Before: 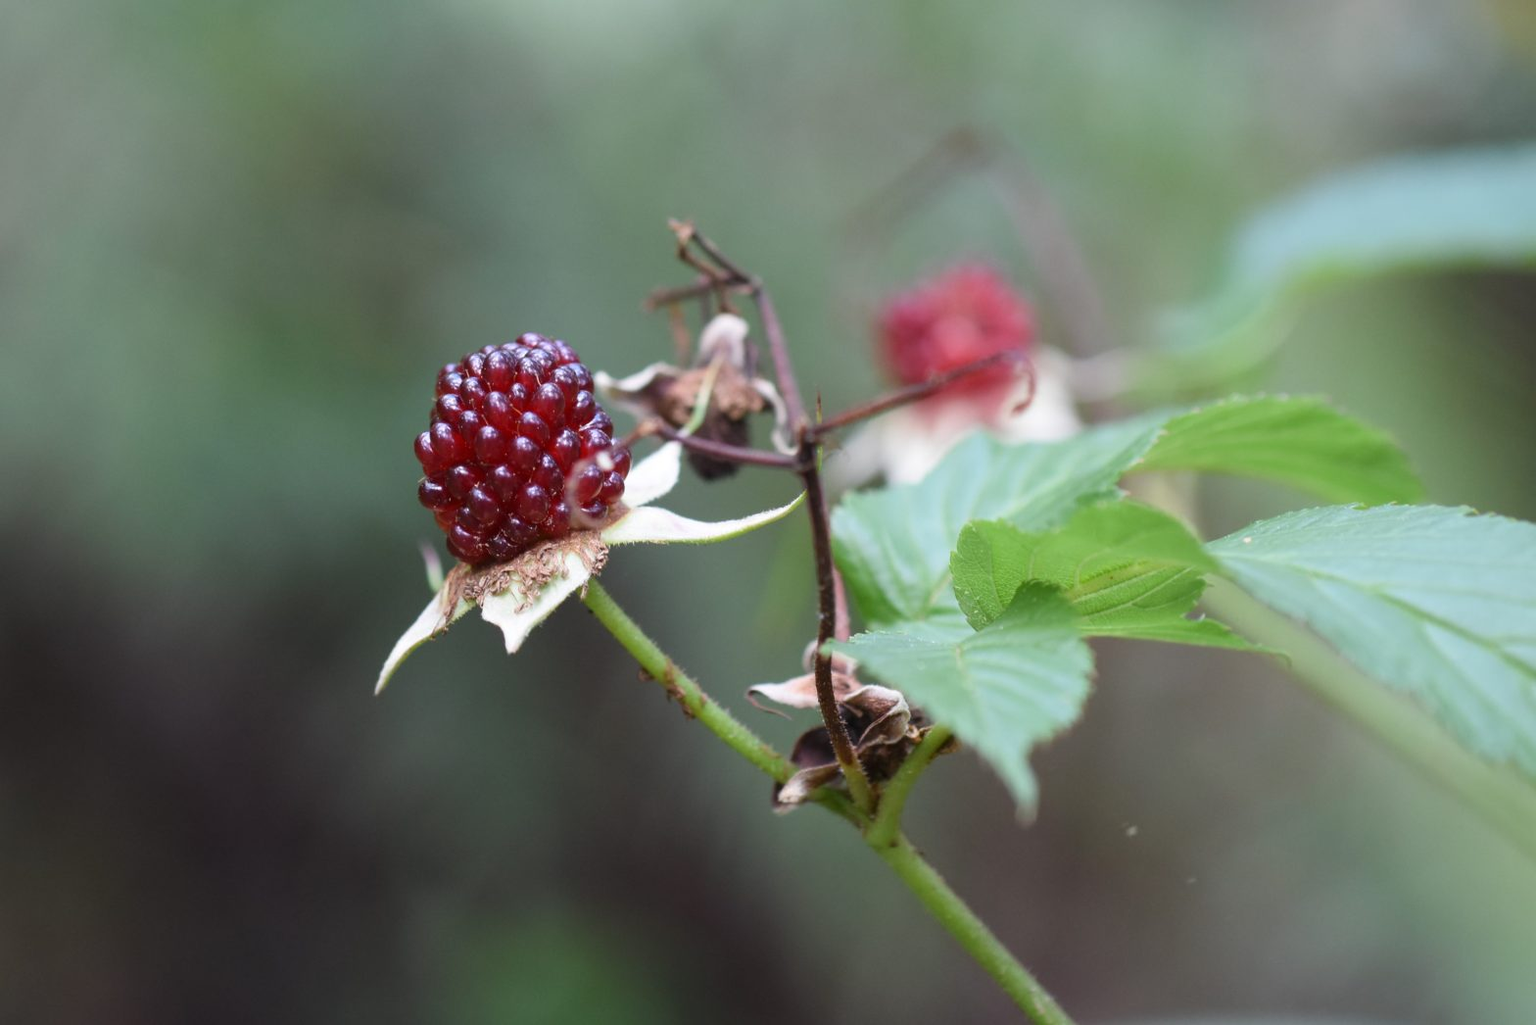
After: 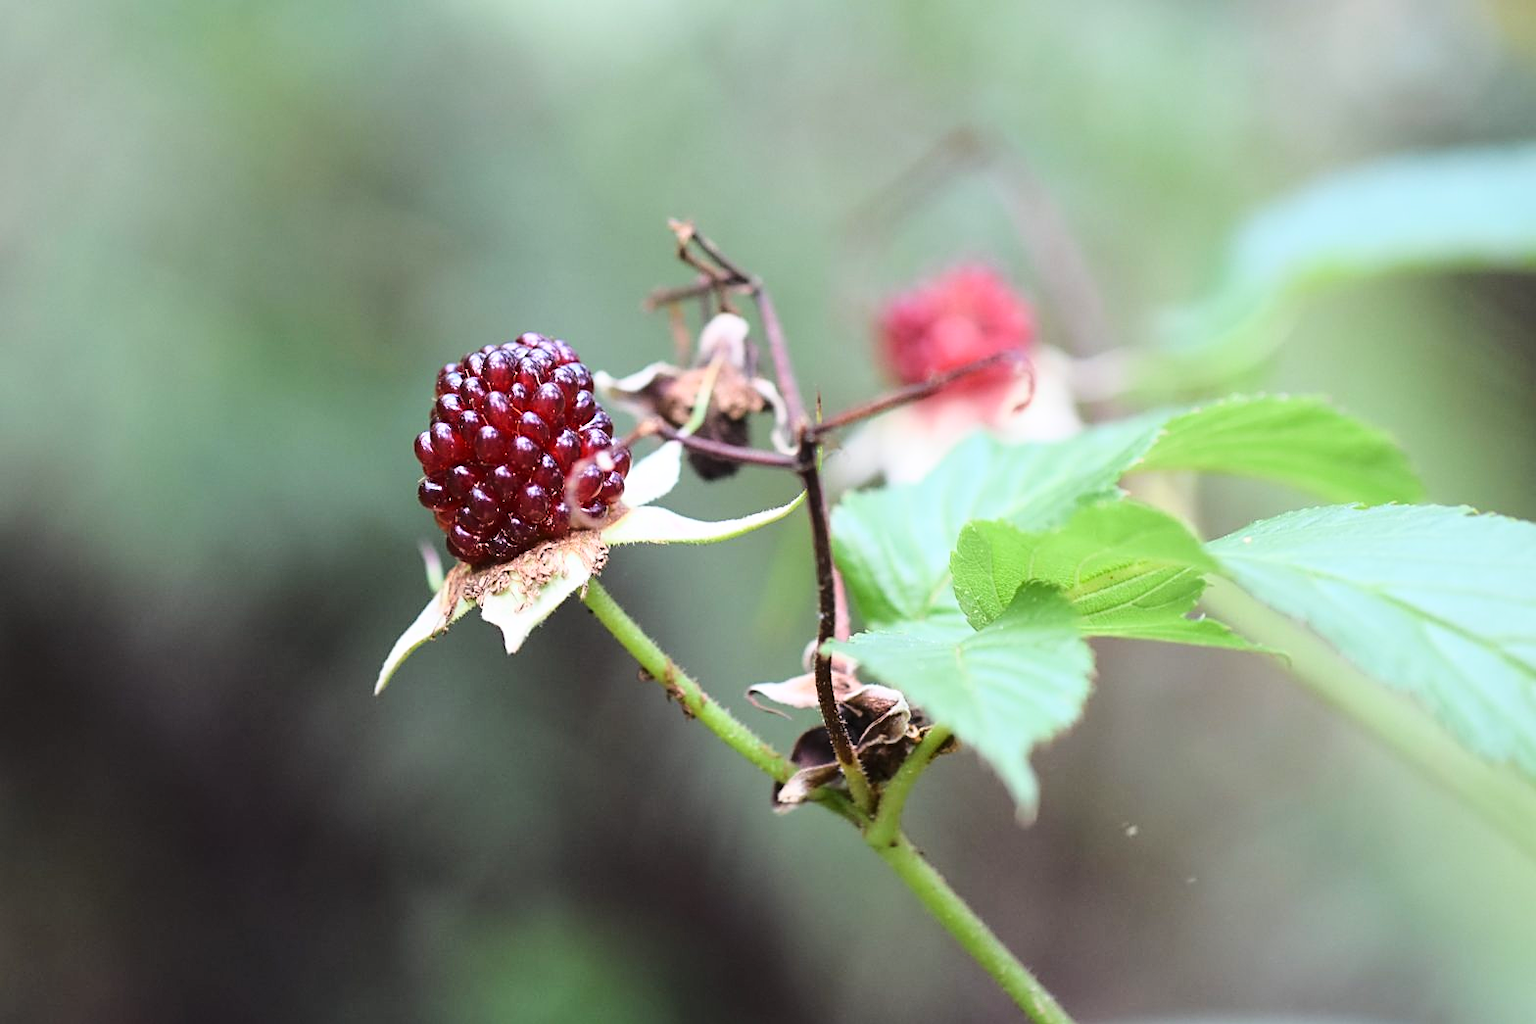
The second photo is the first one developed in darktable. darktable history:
base curve: curves: ch0 [(0, 0) (0.028, 0.03) (0.121, 0.232) (0.46, 0.748) (0.859, 0.968) (1, 1)]
sharpen: on, module defaults
